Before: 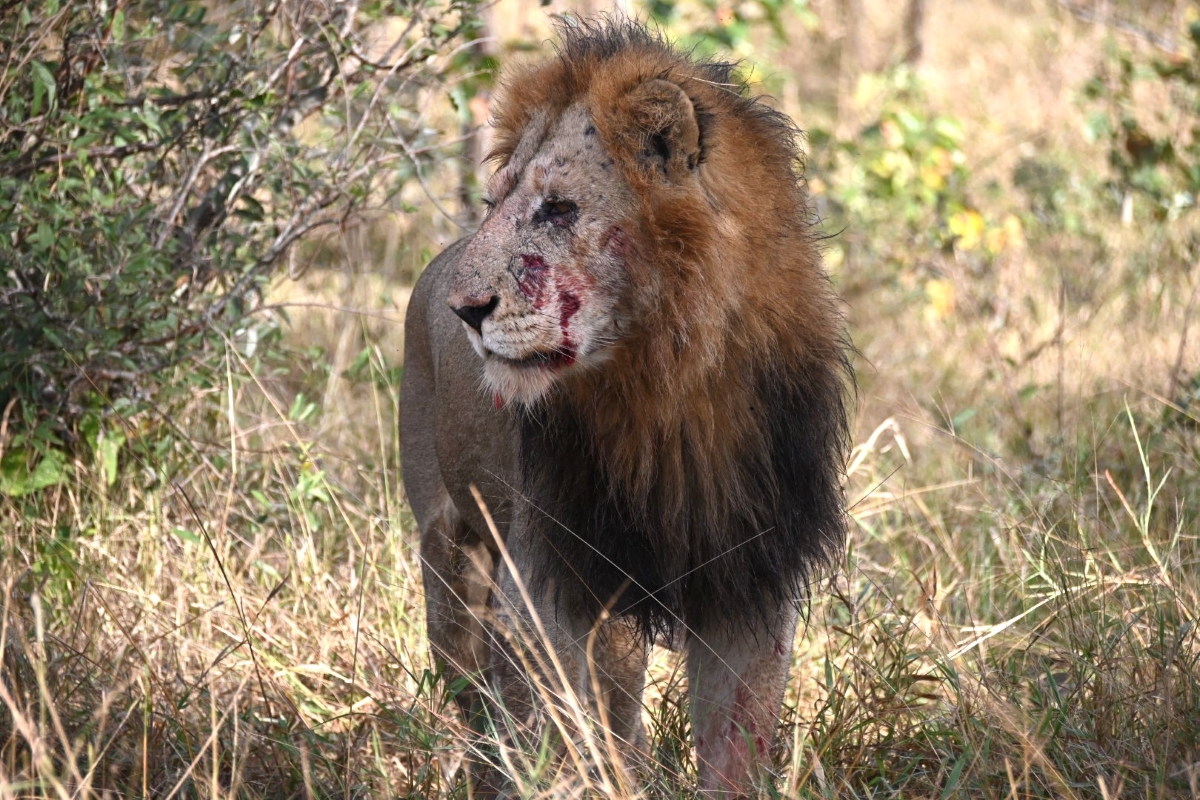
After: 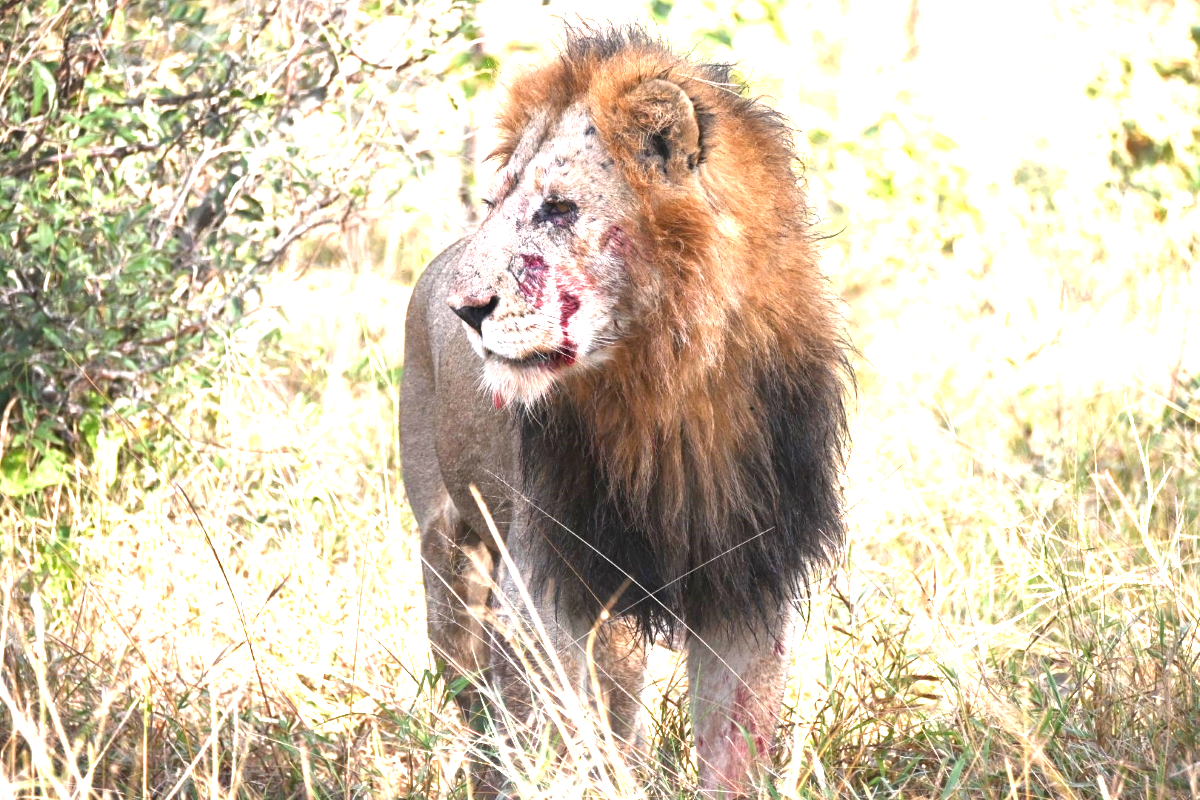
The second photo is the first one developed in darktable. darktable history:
exposure: black level correction 0, exposure 1.889 EV, compensate exposure bias true, compensate highlight preservation false
